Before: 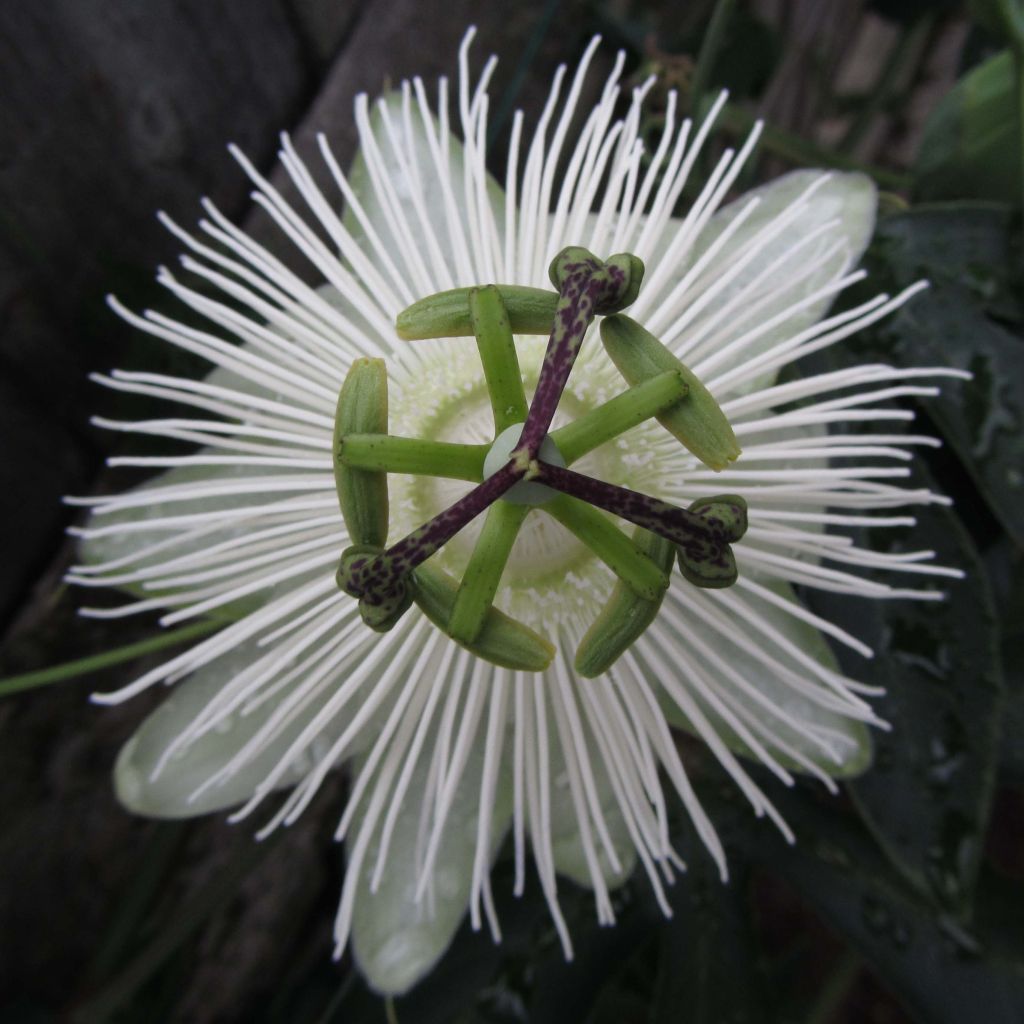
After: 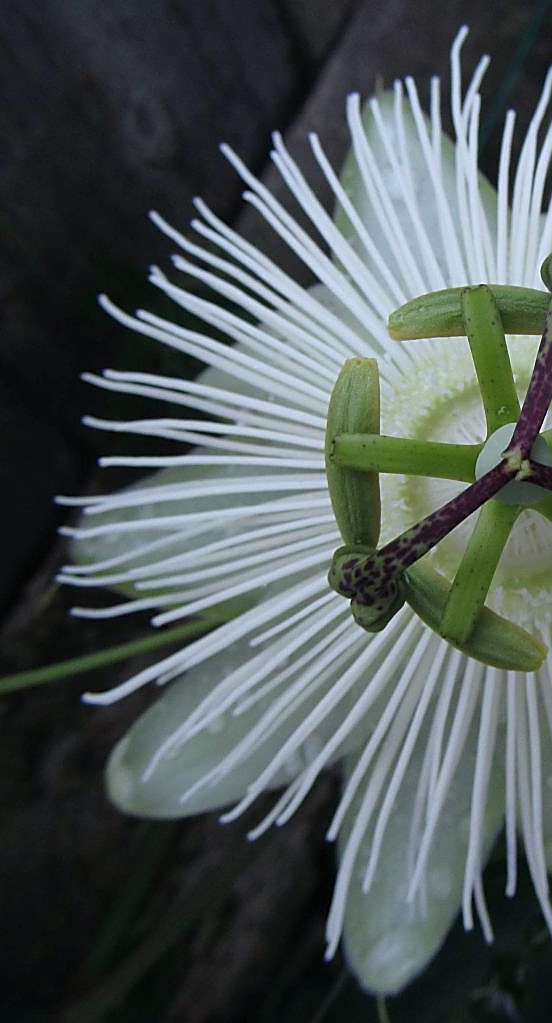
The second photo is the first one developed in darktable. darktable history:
sharpen: radius 1.422, amount 1.244, threshold 0.621
color calibration: output R [0.999, 0.026, -0.11, 0], output G [-0.019, 1.037, -0.099, 0], output B [0.022, -0.023, 0.902, 0], x 0.366, y 0.379, temperature 4393.69 K, gamut compression 1.72
crop: left 0.872%, right 45.216%, bottom 0.081%
tone equalizer: mask exposure compensation -0.512 EV
